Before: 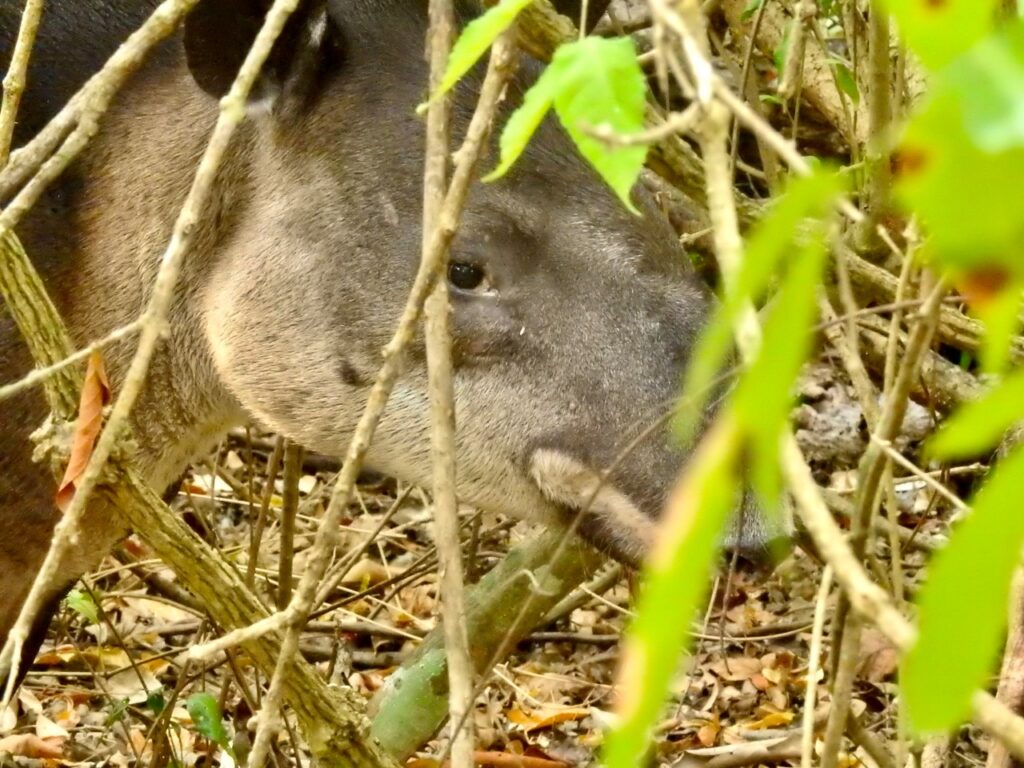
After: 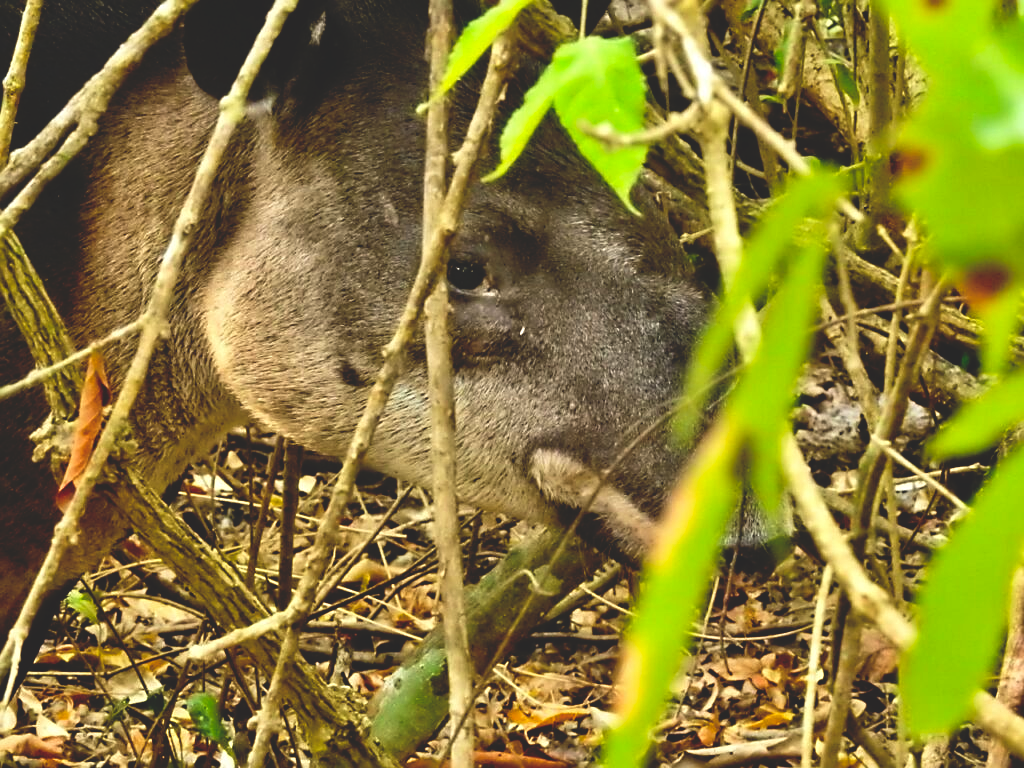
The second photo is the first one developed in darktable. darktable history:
base curve: curves: ch0 [(0, 0.02) (0.083, 0.036) (1, 1)], preserve colors none
sharpen: on, module defaults
